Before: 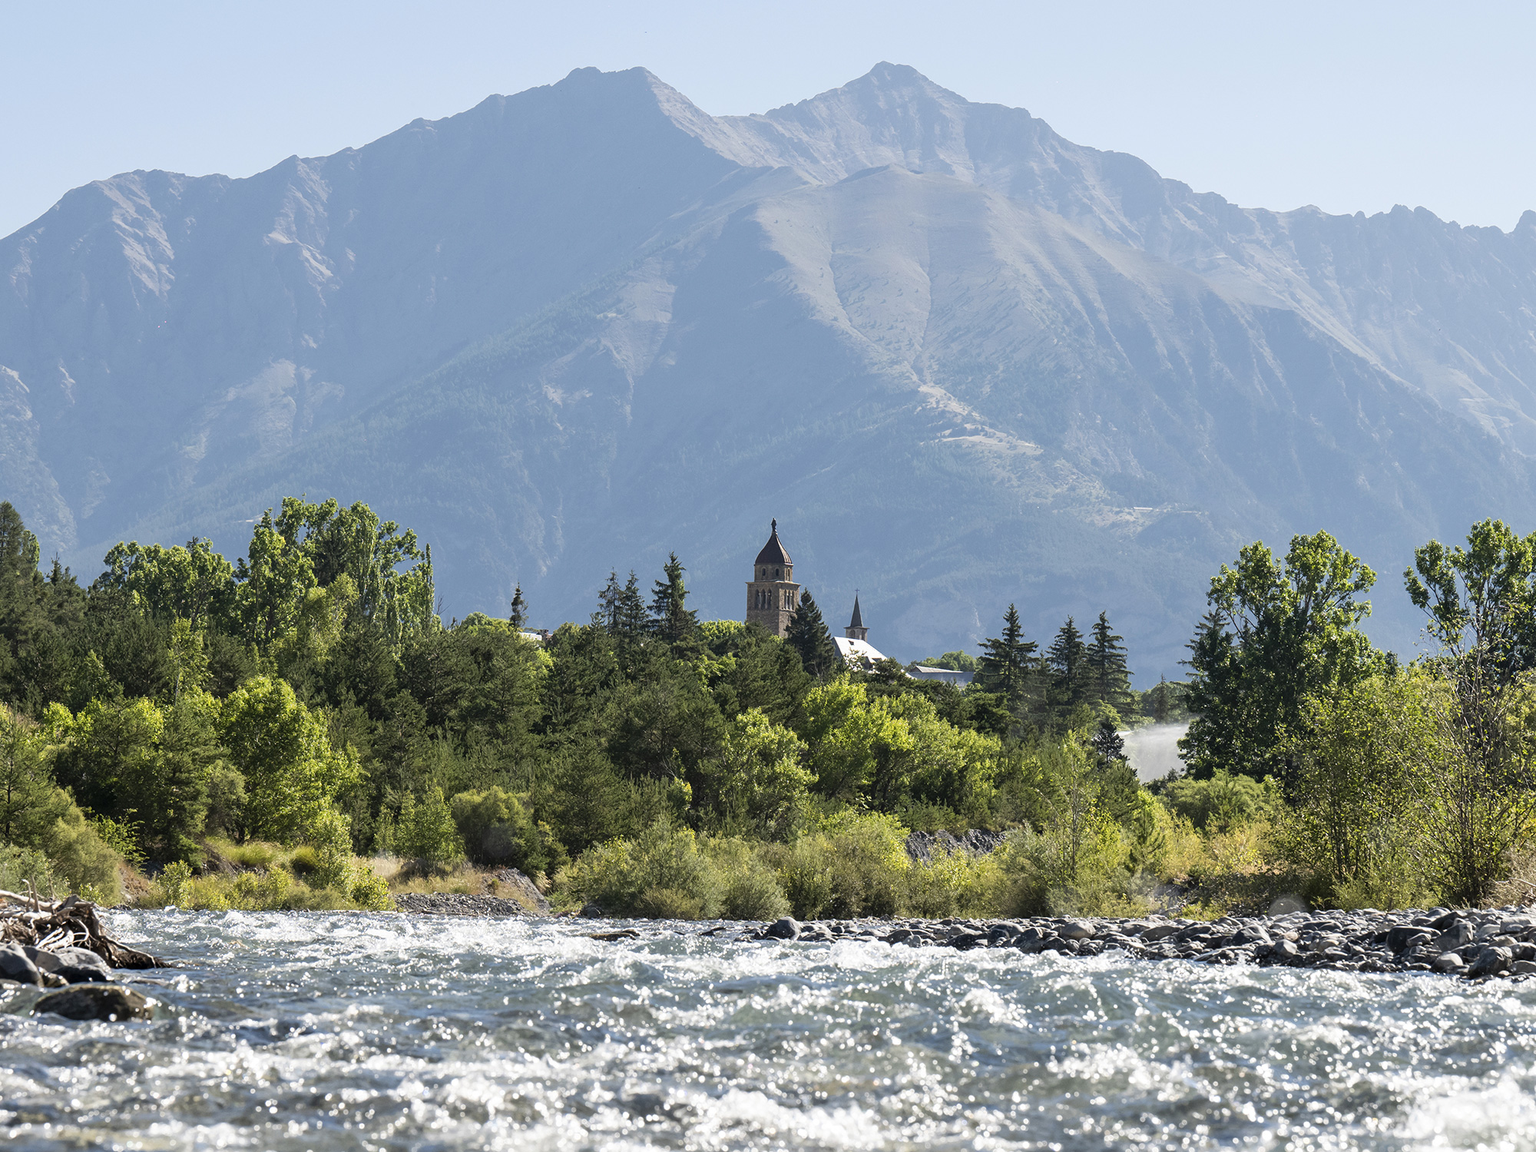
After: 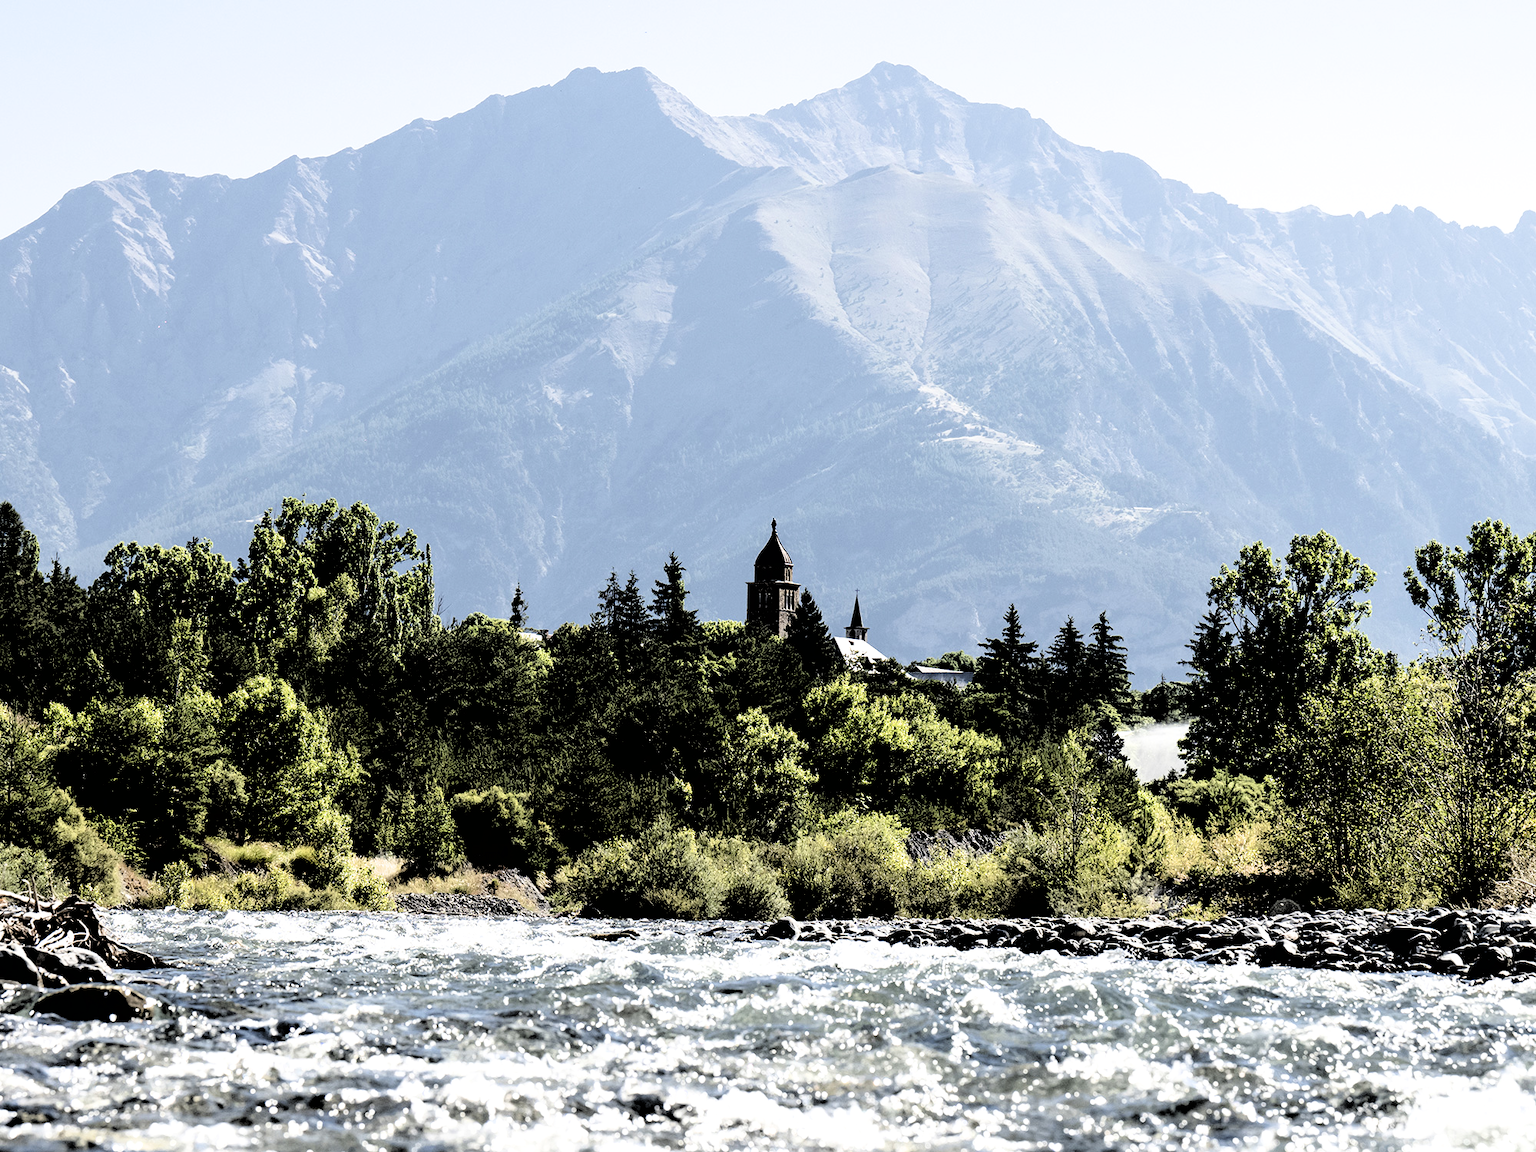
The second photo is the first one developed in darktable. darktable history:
filmic rgb: black relative exposure -1.01 EV, white relative exposure 2.09 EV, hardness 1.57, contrast 2.249
